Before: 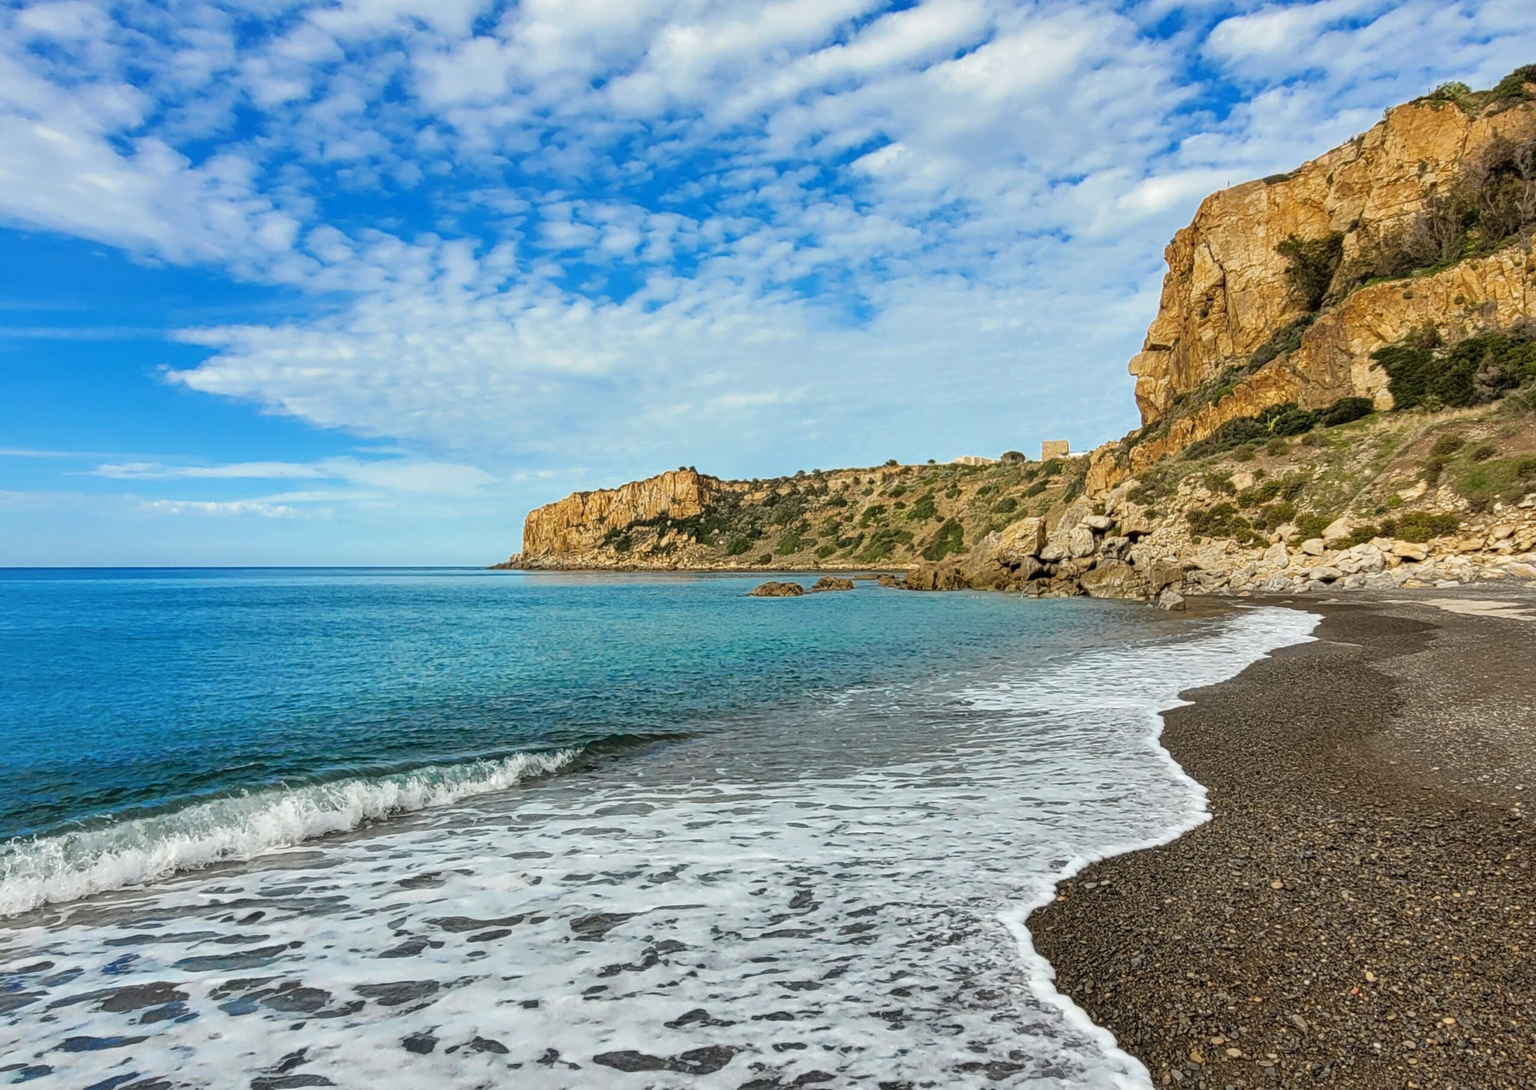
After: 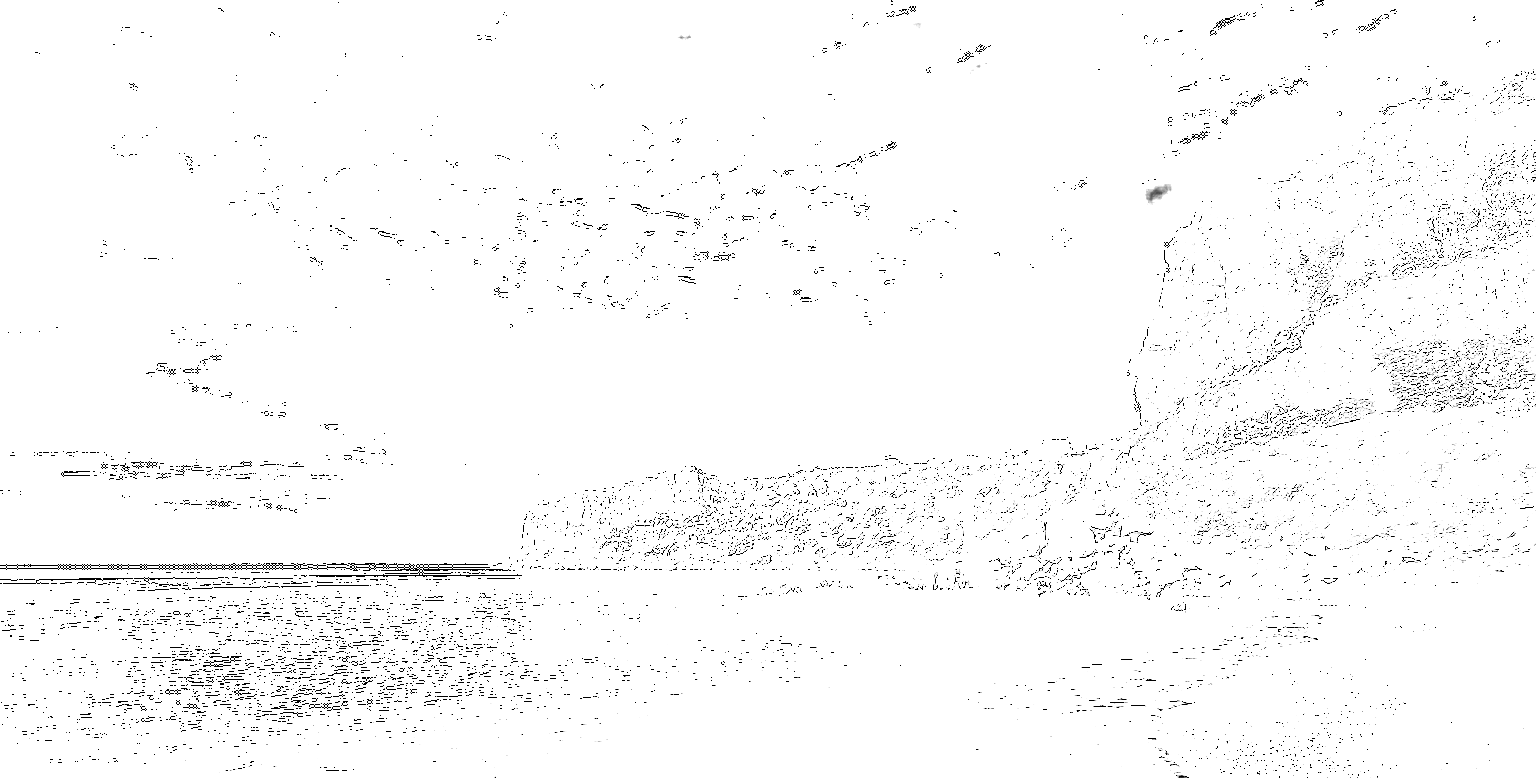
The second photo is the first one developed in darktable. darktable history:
sharpen: radius 4.883
color zones: curves: ch0 [(0.002, 0.429) (0.121, 0.212) (0.198, 0.113) (0.276, 0.344) (0.331, 0.541) (0.41, 0.56) (0.482, 0.289) (0.619, 0.227) (0.721, 0.18) (0.821, 0.435) (0.928, 0.555) (1, 0.587)]; ch1 [(0, 0) (0.143, 0) (0.286, 0) (0.429, 0) (0.571, 0) (0.714, 0) (0.857, 0)]
color balance: mode lift, gamma, gain (sRGB), lift [1, 0.99, 1.01, 0.992], gamma [1, 1.037, 0.974, 0.963]
local contrast: on, module defaults
white balance: red 8, blue 8
crop: bottom 28.576%
color balance rgb: perceptual saturation grading › global saturation 20%, perceptual saturation grading › highlights -50%, perceptual saturation grading › shadows 30%
